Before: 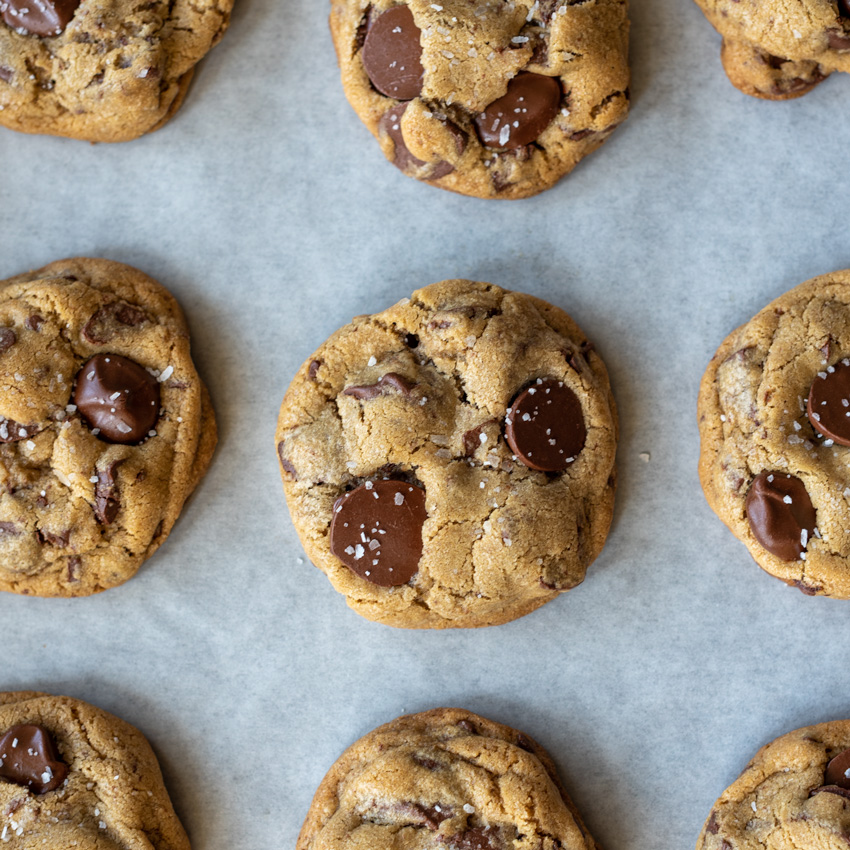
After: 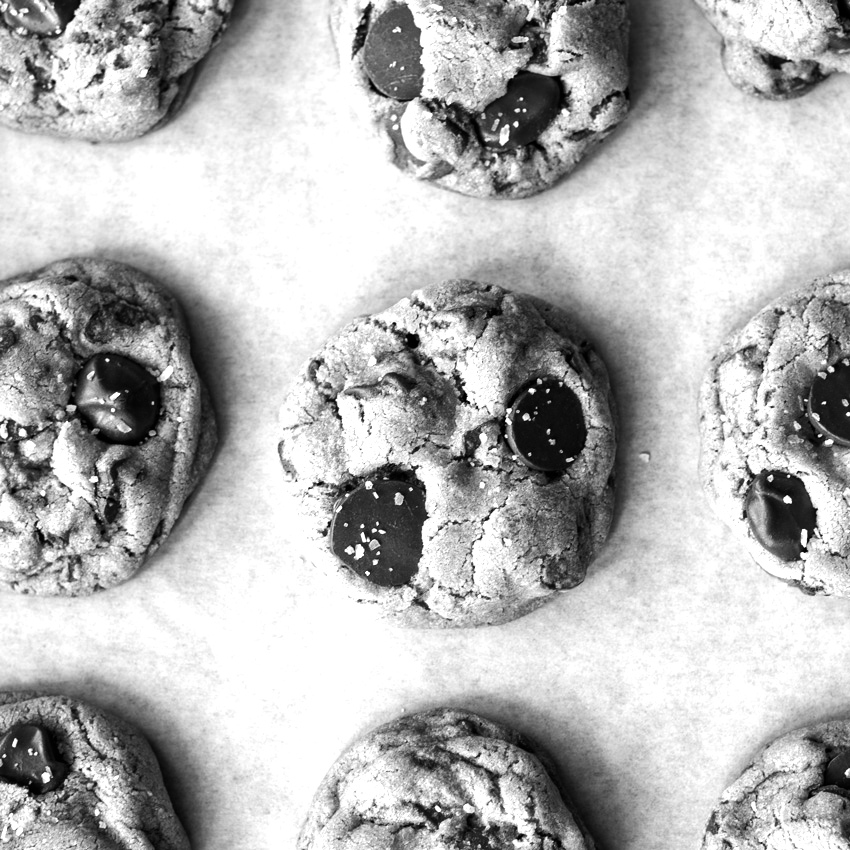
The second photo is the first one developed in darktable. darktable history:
tone equalizer: -8 EV -1.08 EV, -7 EV -1.01 EV, -6 EV -0.867 EV, -5 EV -0.578 EV, -3 EV 0.578 EV, -2 EV 0.867 EV, -1 EV 1.01 EV, +0 EV 1.08 EV, edges refinement/feathering 500, mask exposure compensation -1.57 EV, preserve details no
monochrome: a -3.63, b -0.465
